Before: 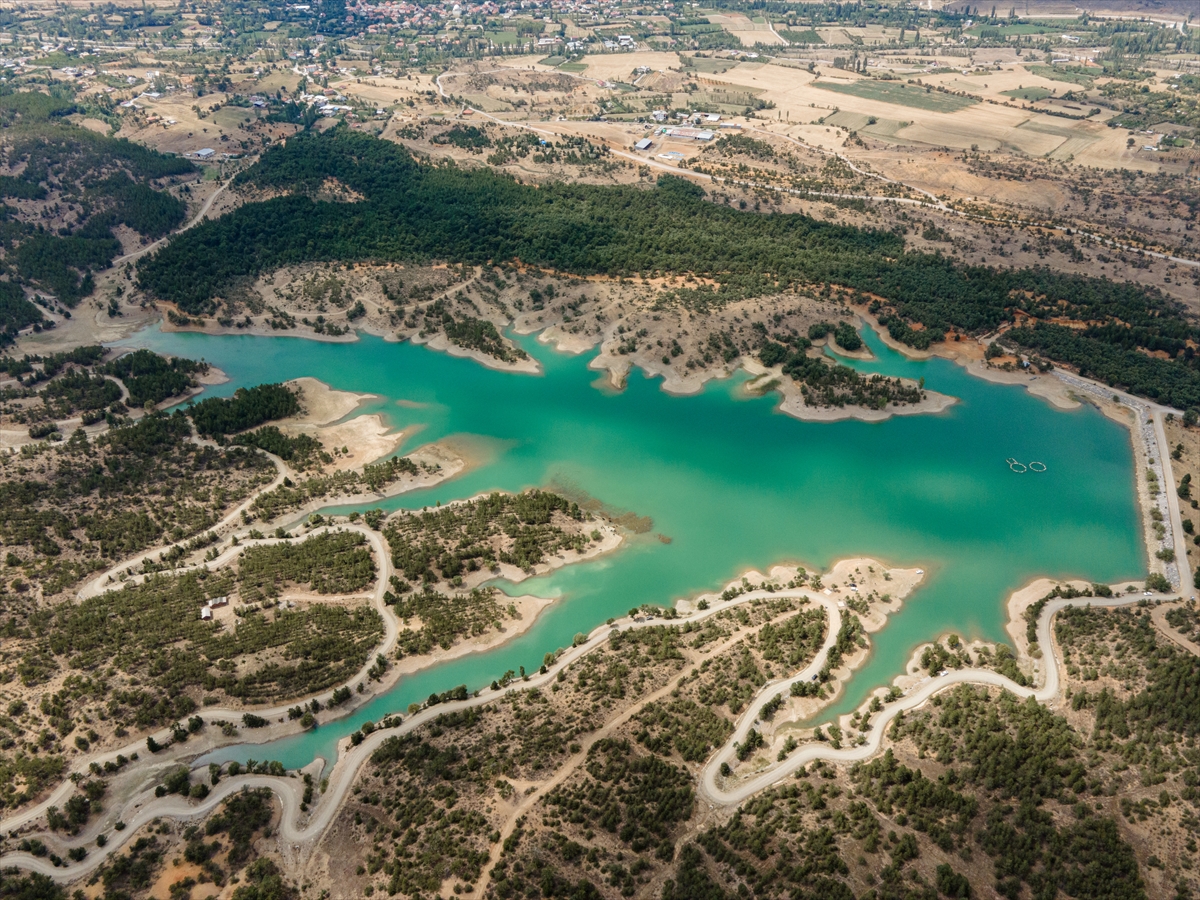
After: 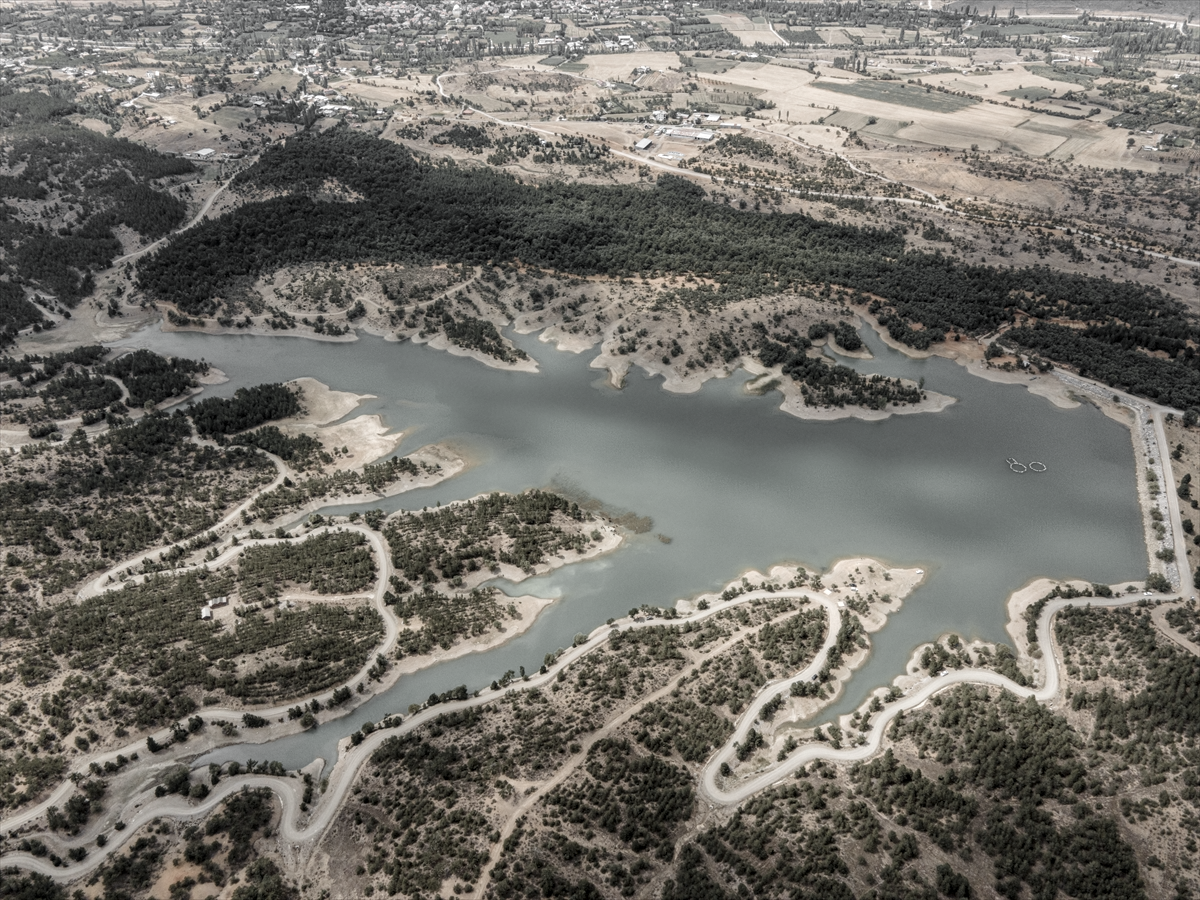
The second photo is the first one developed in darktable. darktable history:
color correction: highlights b* 0.018
color zones: curves: ch0 [(0, 0.613) (0.01, 0.613) (0.245, 0.448) (0.498, 0.529) (0.642, 0.665) (0.879, 0.777) (0.99, 0.613)]; ch1 [(0, 0.035) (0.121, 0.189) (0.259, 0.197) (0.415, 0.061) (0.589, 0.022) (0.732, 0.022) (0.857, 0.026) (0.991, 0.053)]
local contrast: on, module defaults
tone equalizer: edges refinement/feathering 500, mask exposure compensation -1.57 EV, preserve details no
